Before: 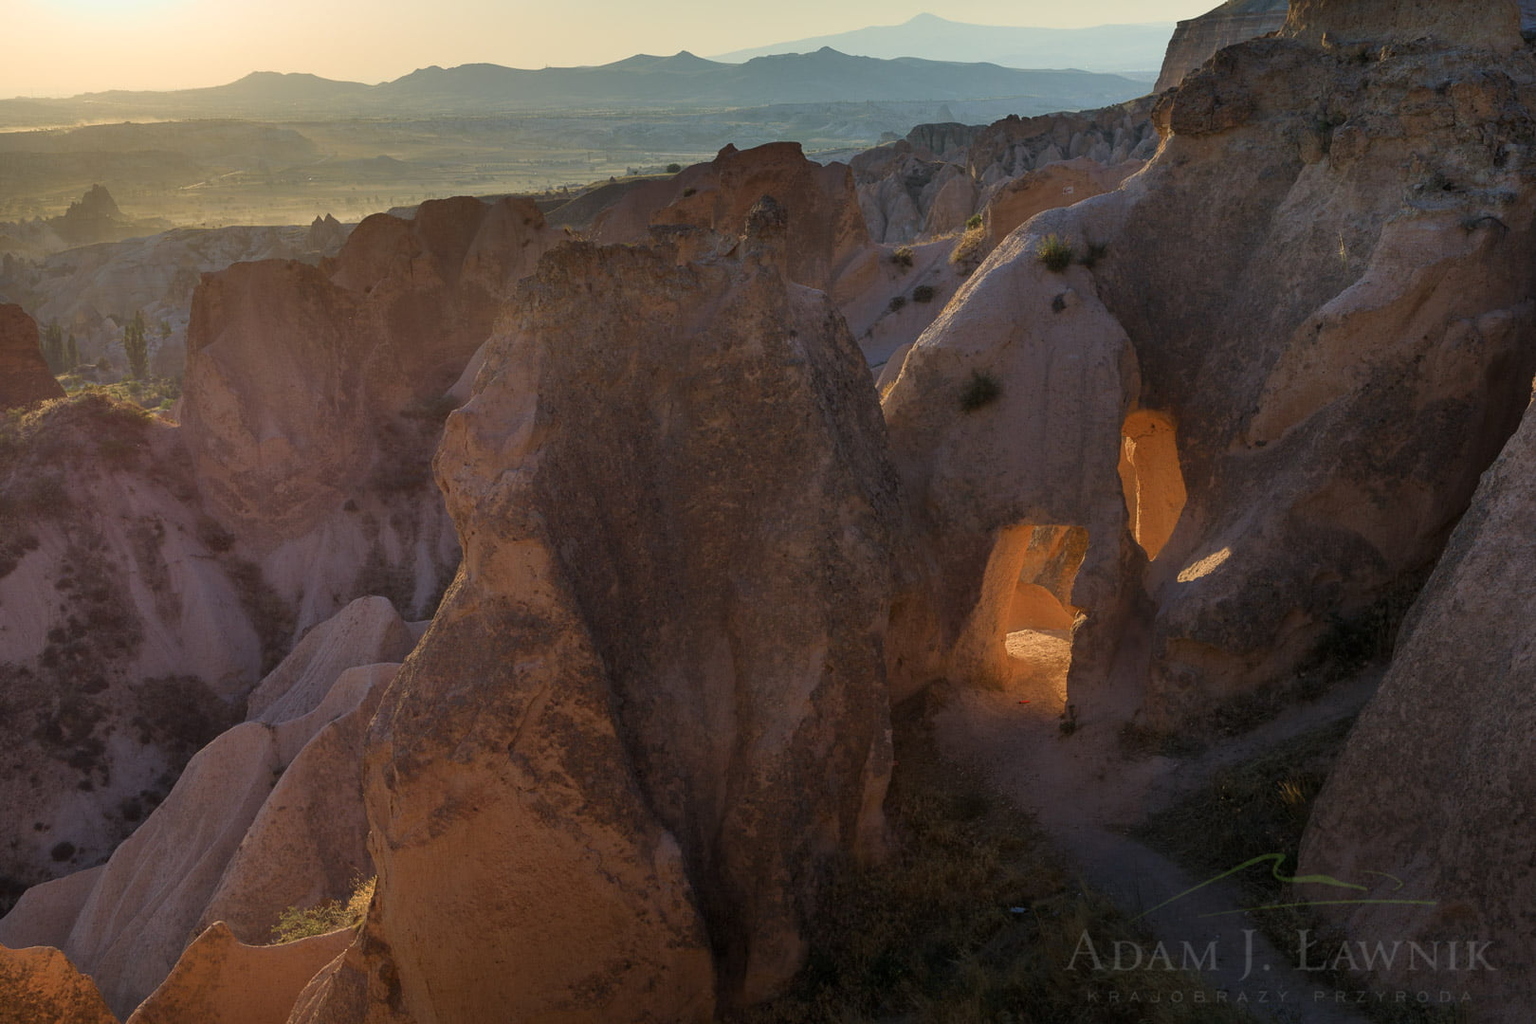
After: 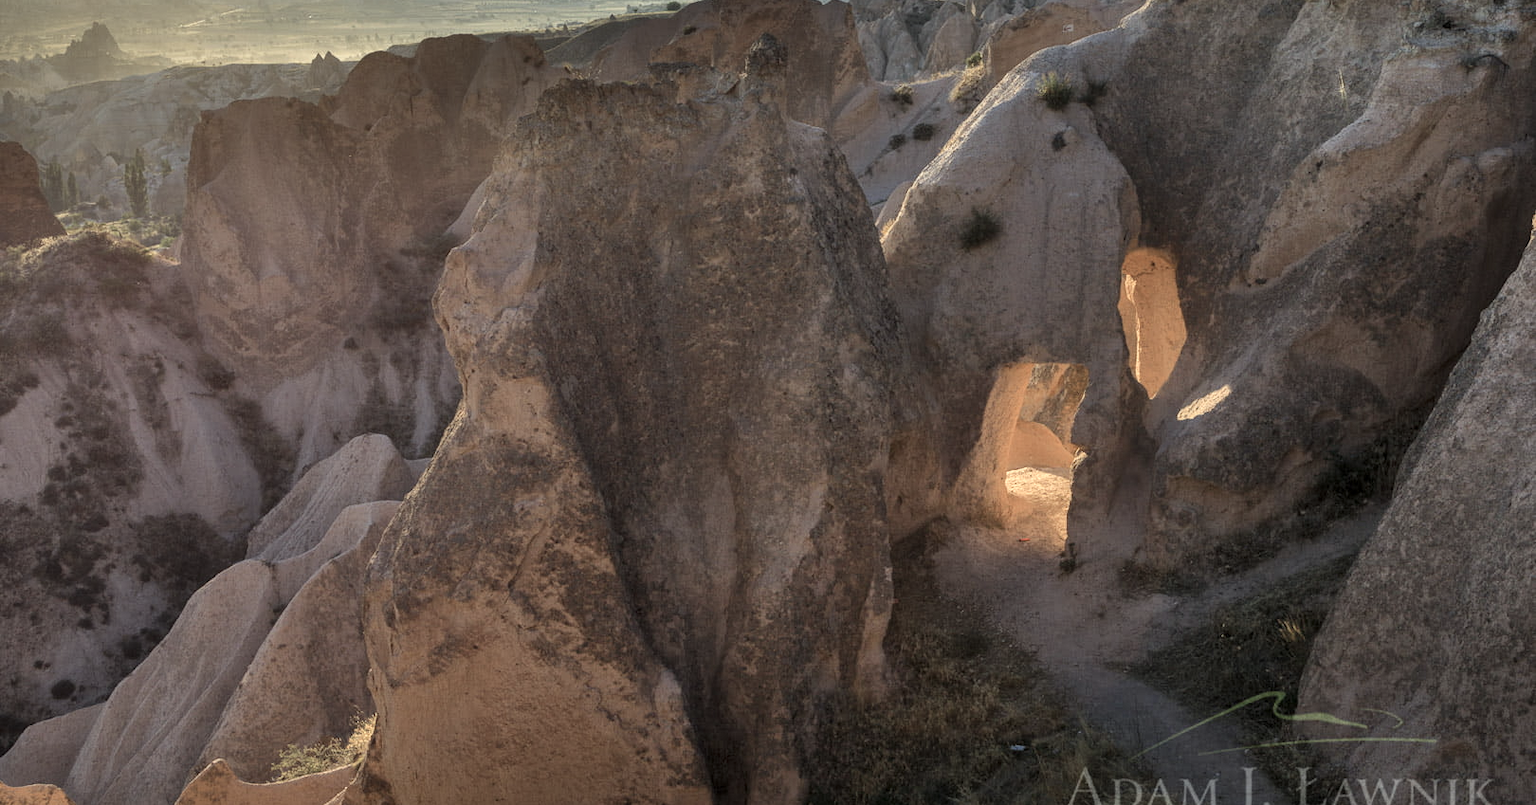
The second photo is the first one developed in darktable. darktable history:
crop and rotate: top 15.862%, bottom 5.355%
shadows and highlights: soften with gaussian
color correction: highlights a* -2.7, highlights b* 2.6
local contrast: on, module defaults
exposure: black level correction -0.002, exposure 0.539 EV, compensate highlight preservation false
contrast brightness saturation: contrast 0.102, saturation -0.379
